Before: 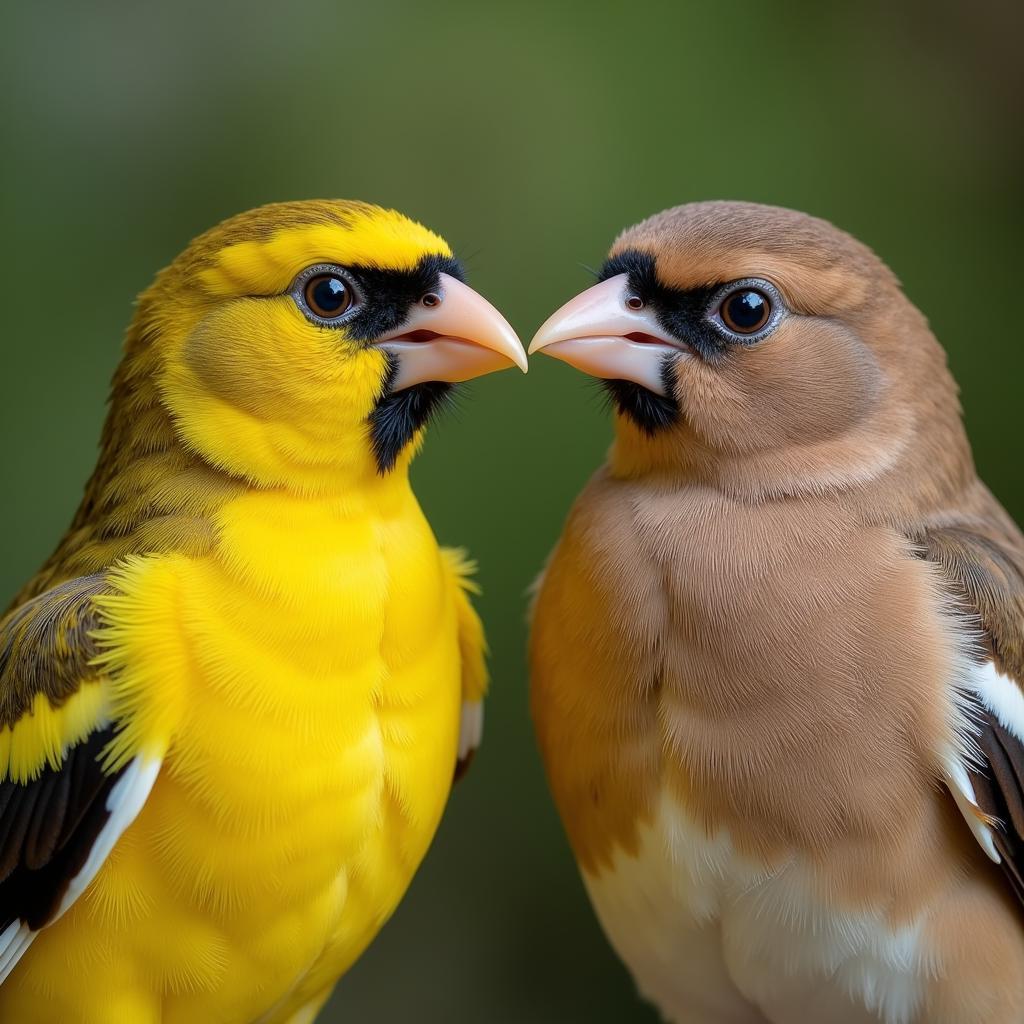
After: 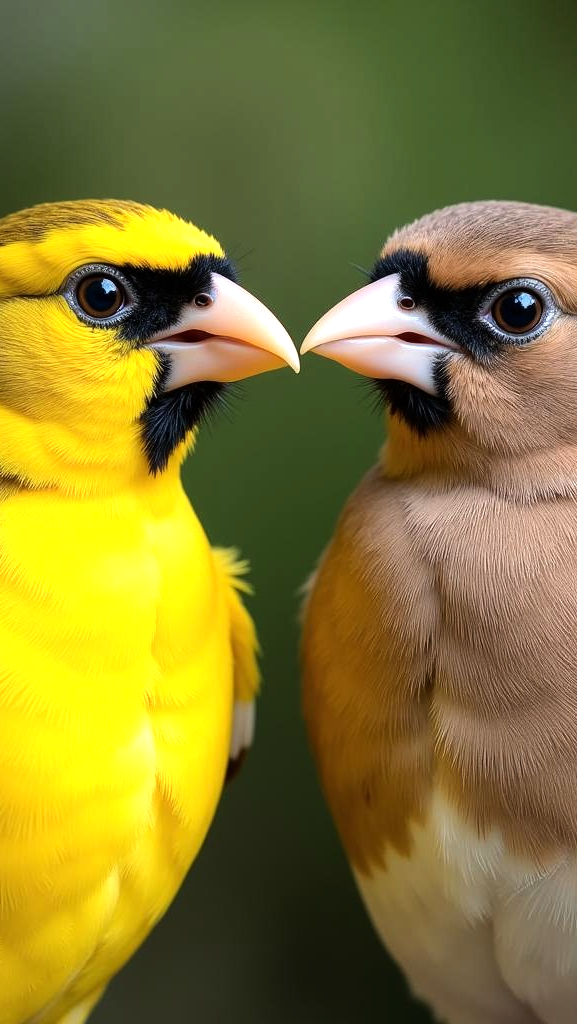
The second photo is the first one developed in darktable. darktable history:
crop and rotate: left 22.342%, right 21.225%
tone equalizer: -8 EV -0.78 EV, -7 EV -0.737 EV, -6 EV -0.623 EV, -5 EV -0.407 EV, -3 EV 0.377 EV, -2 EV 0.6 EV, -1 EV 0.682 EV, +0 EV 0.722 EV, edges refinement/feathering 500, mask exposure compensation -1.24 EV, preserve details no
